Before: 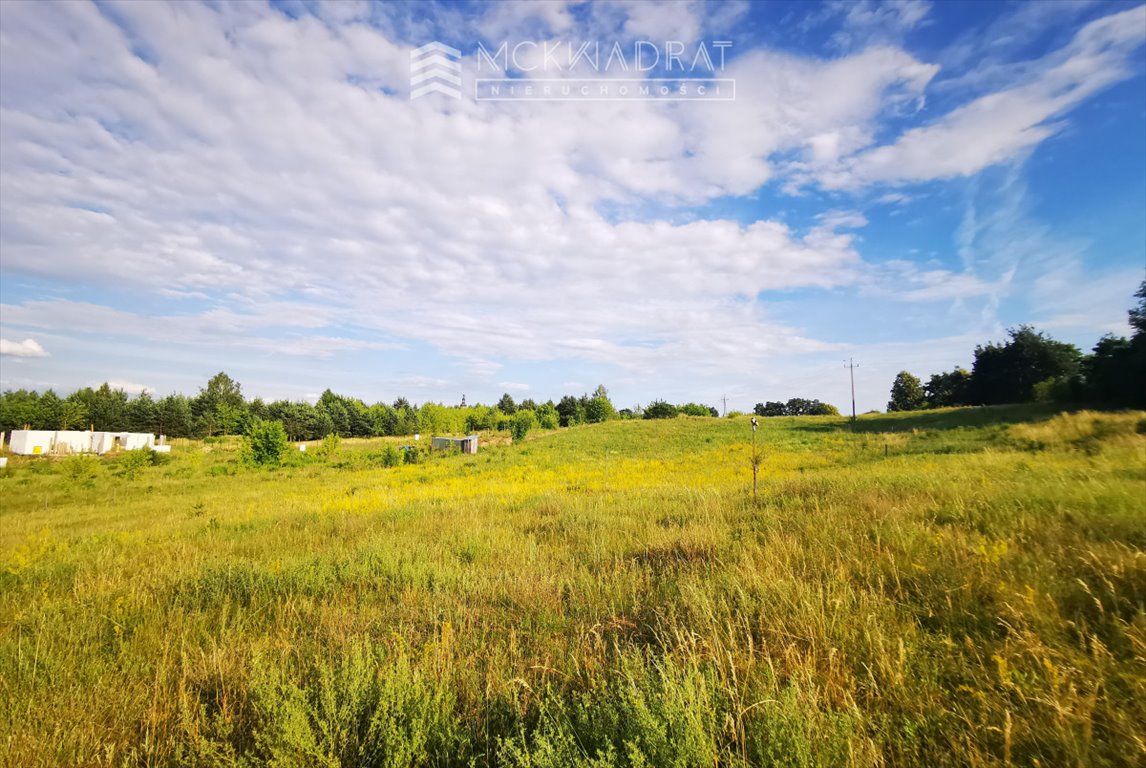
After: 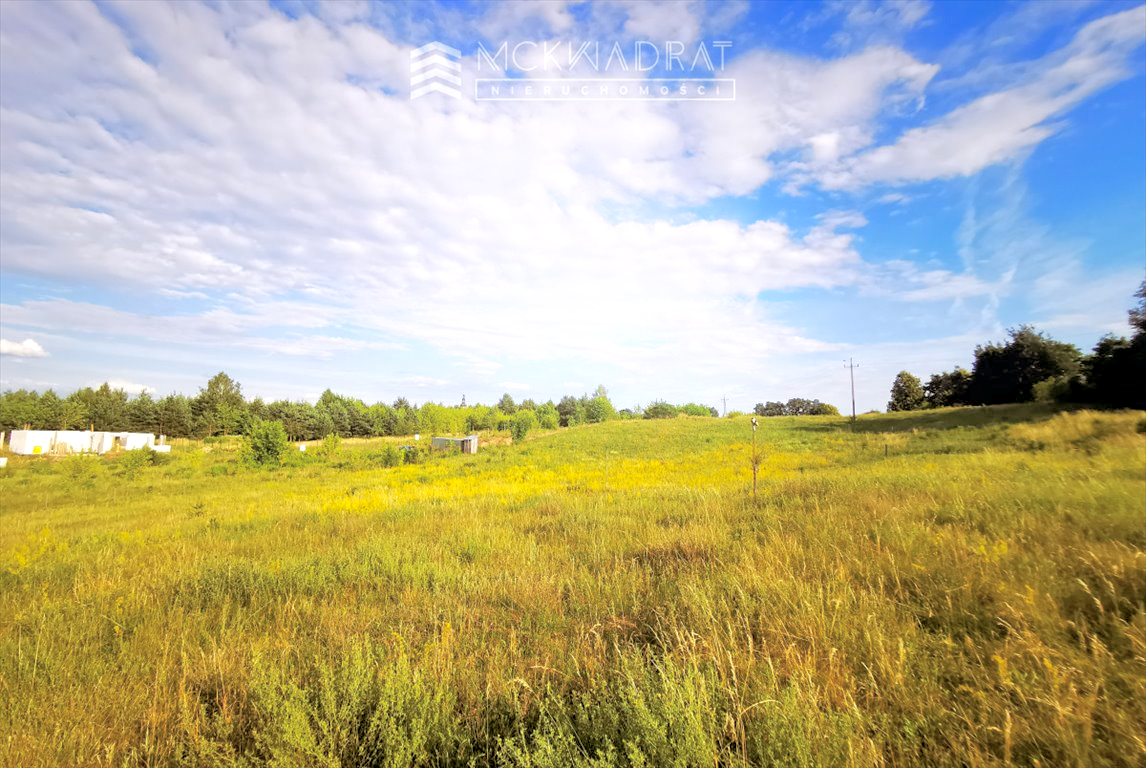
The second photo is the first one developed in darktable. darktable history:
exposure: black level correction 0.005, exposure 0.286 EV, compensate highlight preservation false
tone curve: curves: ch0 [(0, 0) (0.004, 0.008) (0.077, 0.156) (0.169, 0.29) (0.774, 0.774) (1, 1)], color space Lab, linked channels, preserve colors none
split-toning: shadows › hue 32.4°, shadows › saturation 0.51, highlights › hue 180°, highlights › saturation 0, balance -60.17, compress 55.19%
bloom: size 9%, threshold 100%, strength 7%
